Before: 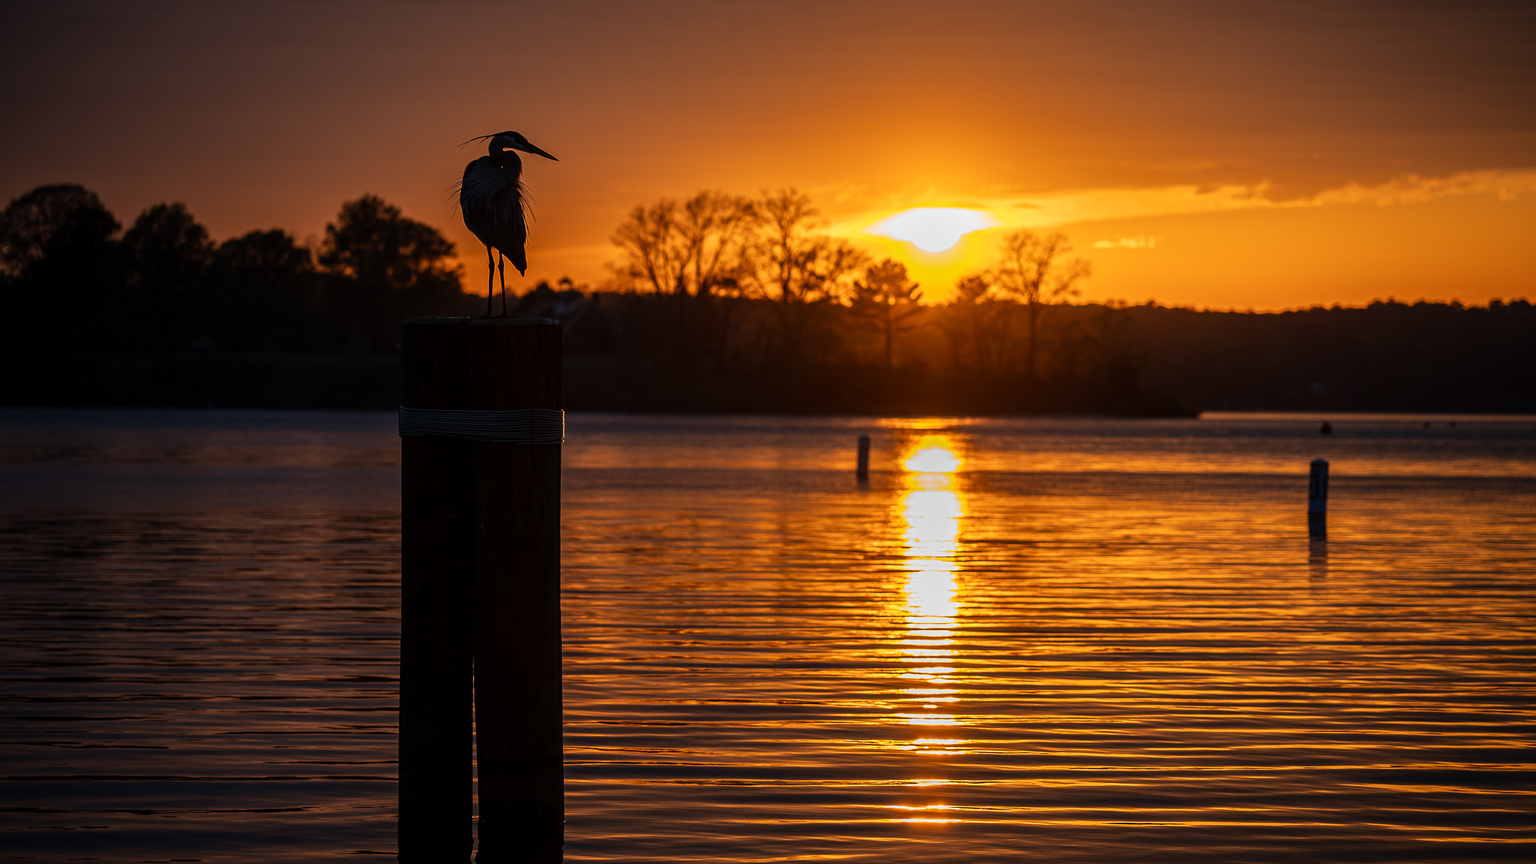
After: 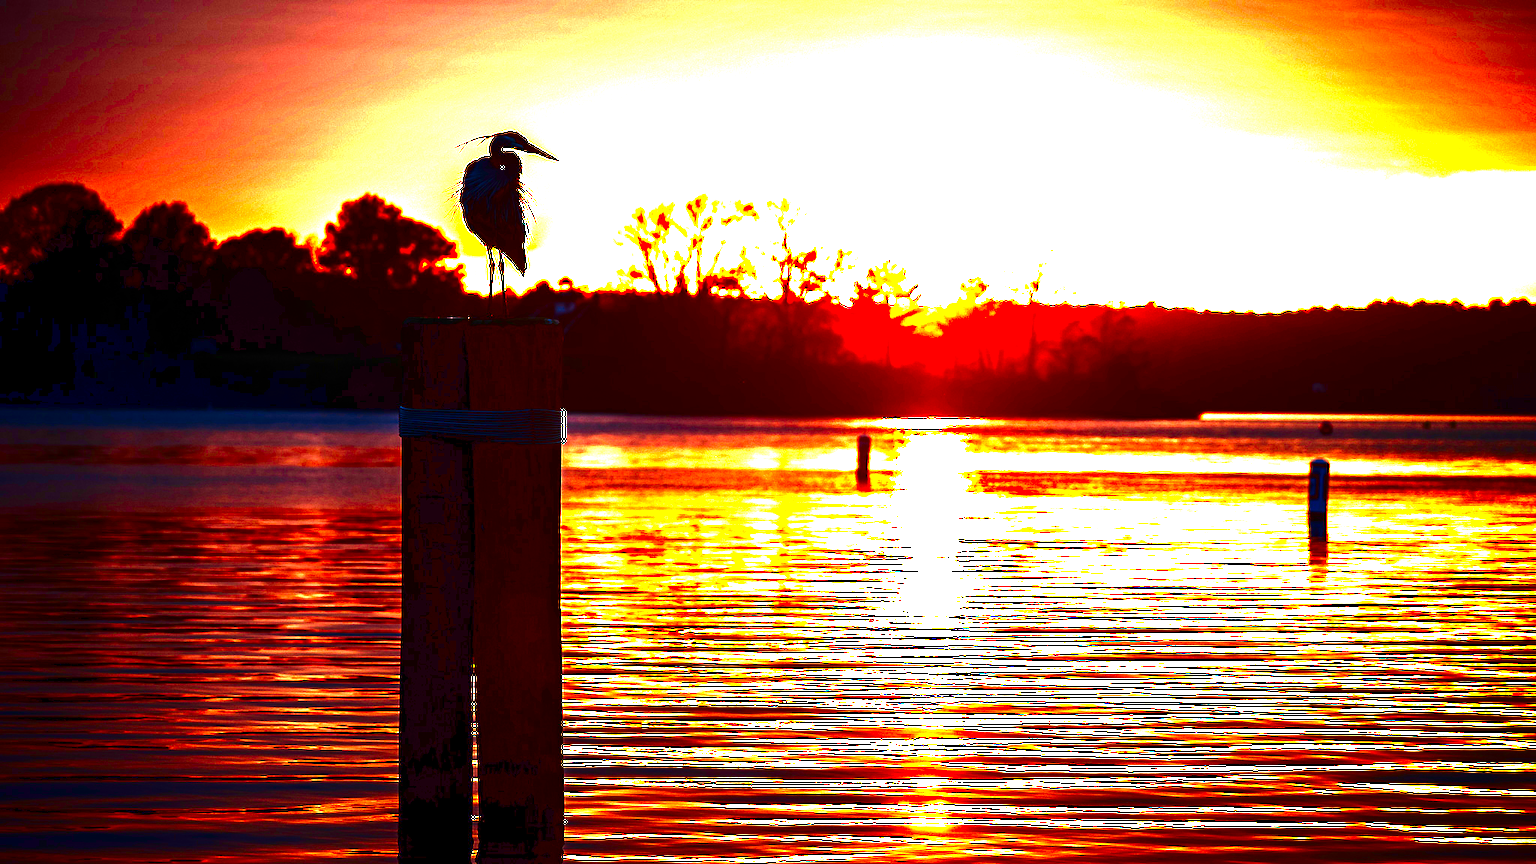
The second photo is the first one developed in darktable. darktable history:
exposure: black level correction 0, exposure 1 EV, compensate exposure bias true, compensate highlight preservation false
contrast brightness saturation: brightness -1, saturation 1
